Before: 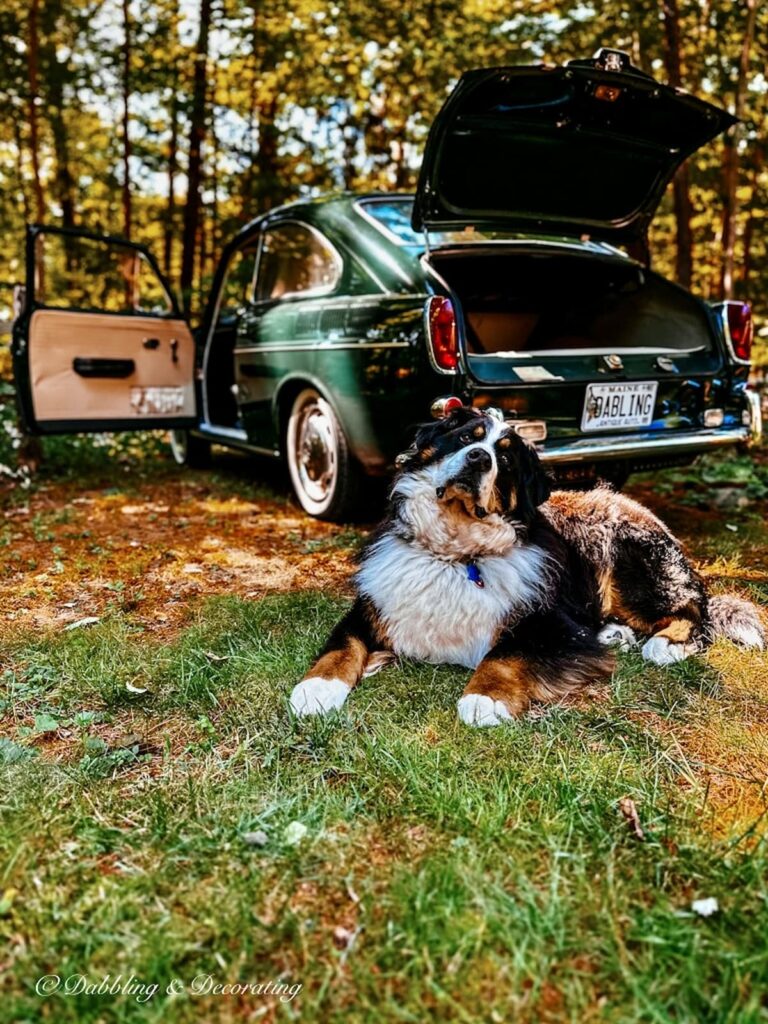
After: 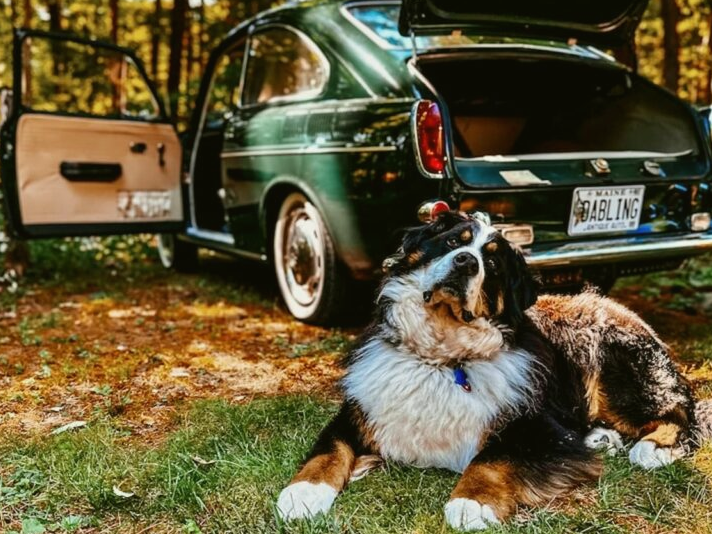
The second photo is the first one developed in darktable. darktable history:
crop: left 1.744%, top 19.225%, right 5.069%, bottom 28.357%
color balance: mode lift, gamma, gain (sRGB), lift [1.04, 1, 1, 0.97], gamma [1.01, 1, 1, 0.97], gain [0.96, 1, 1, 0.97]
